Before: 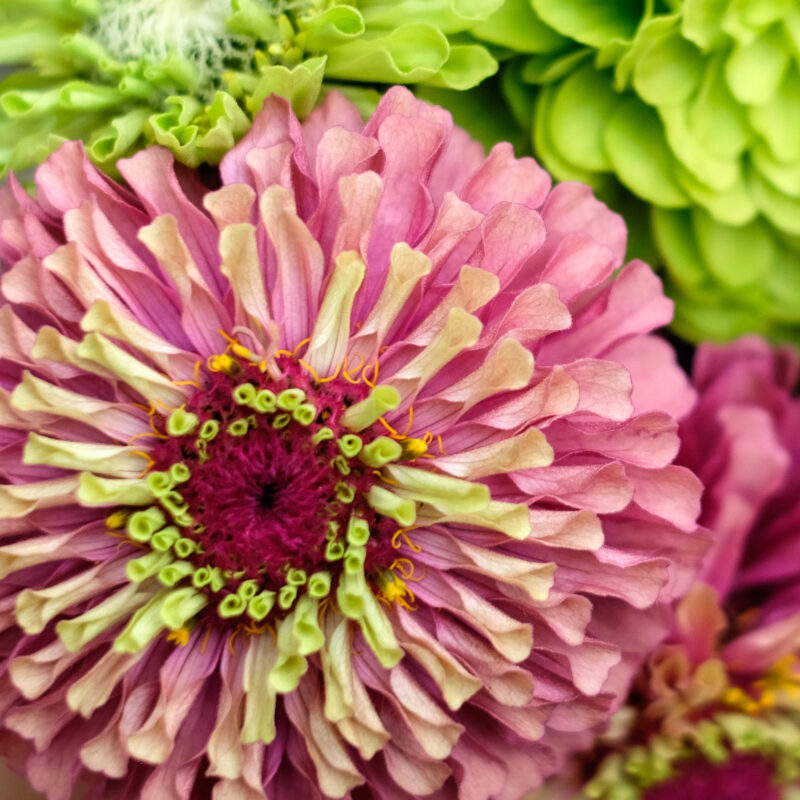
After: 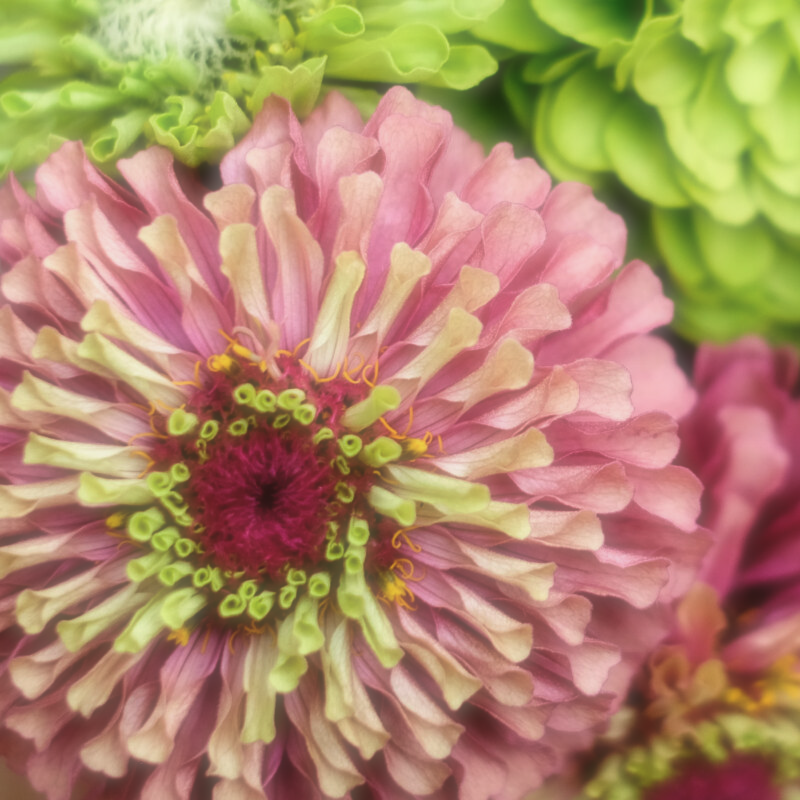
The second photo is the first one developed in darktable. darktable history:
color balance: mode lift, gamma, gain (sRGB), lift [1.04, 1, 1, 0.97], gamma [1.01, 1, 1, 0.97], gain [0.96, 1, 1, 0.97]
soften: size 60.24%, saturation 65.46%, brightness 0.506 EV, mix 25.7%
